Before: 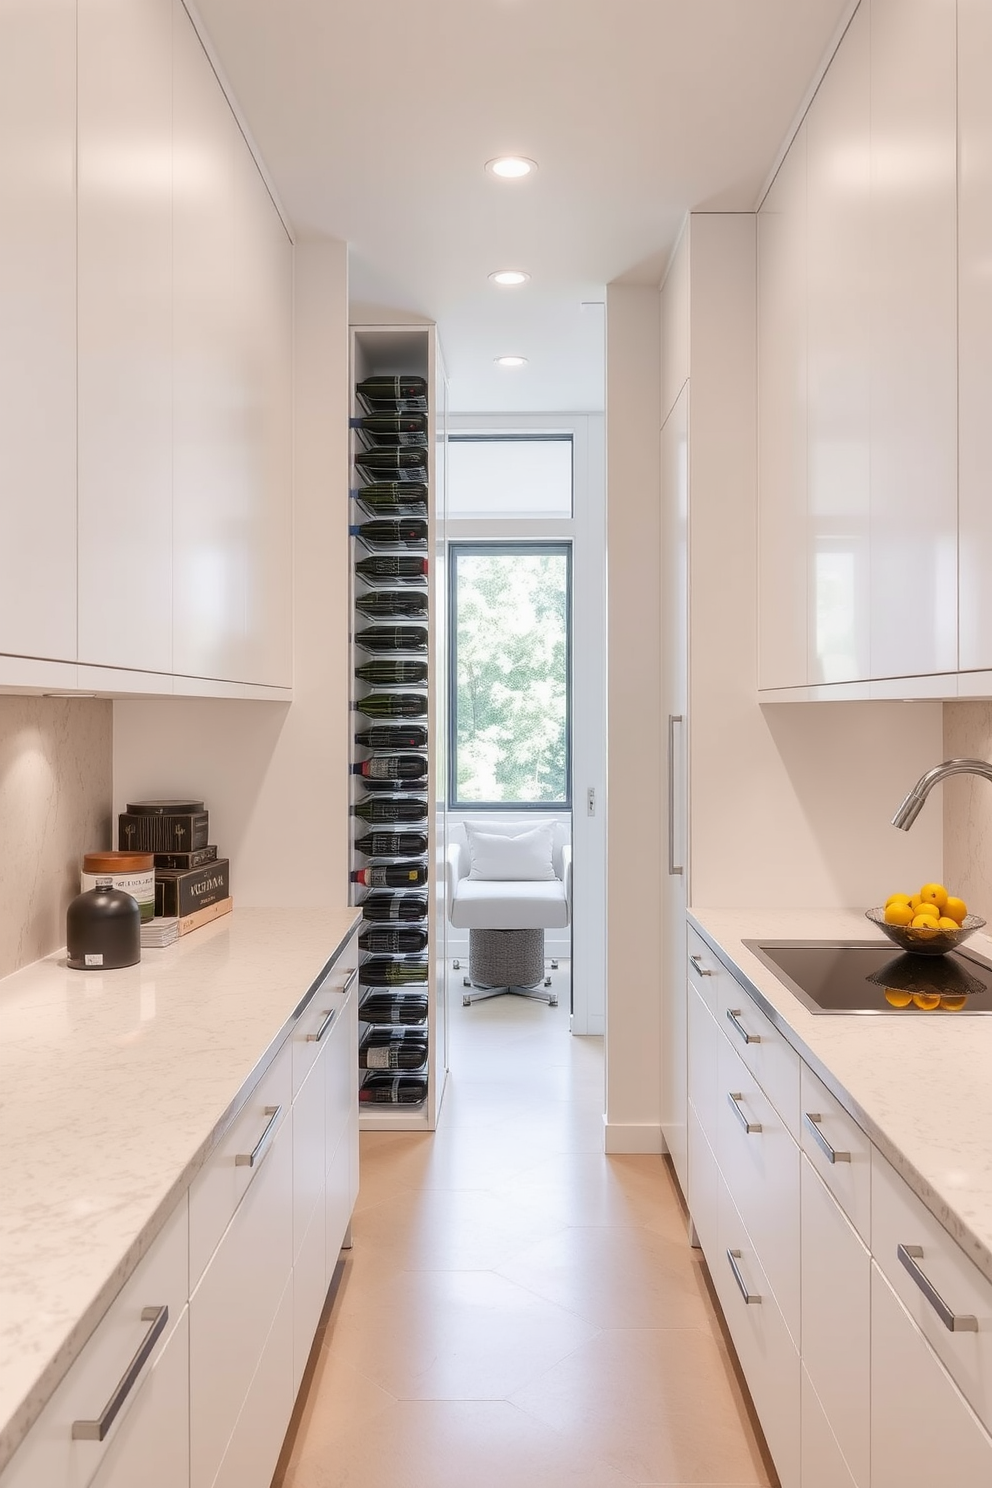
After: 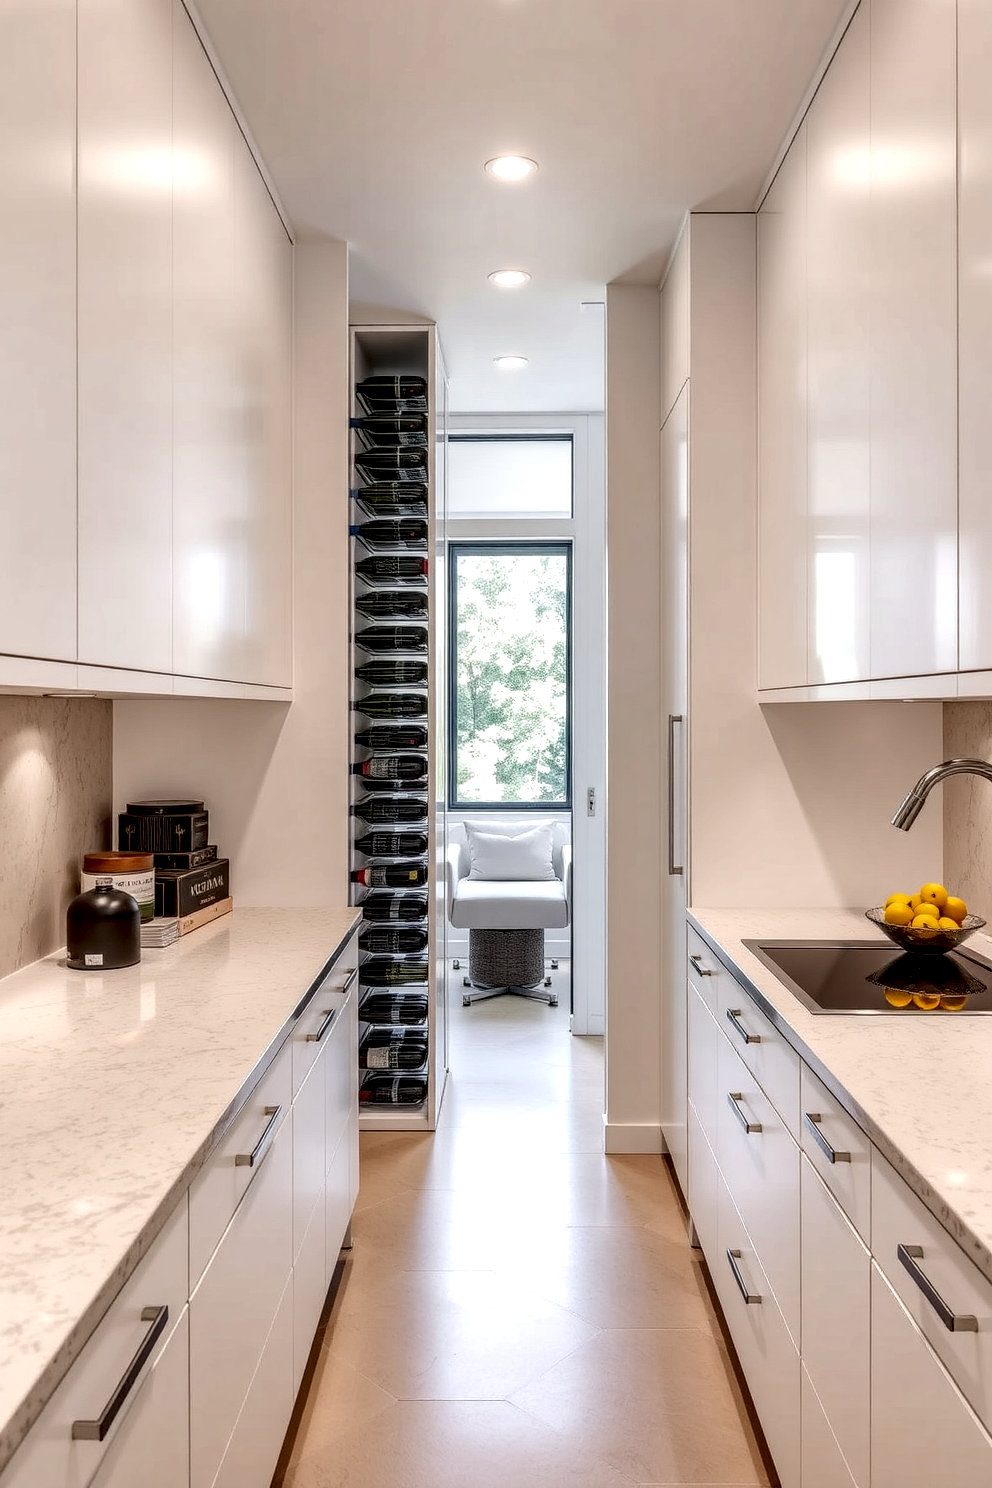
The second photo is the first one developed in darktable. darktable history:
haze removal: adaptive false
local contrast: highlights 16%, detail 187%
